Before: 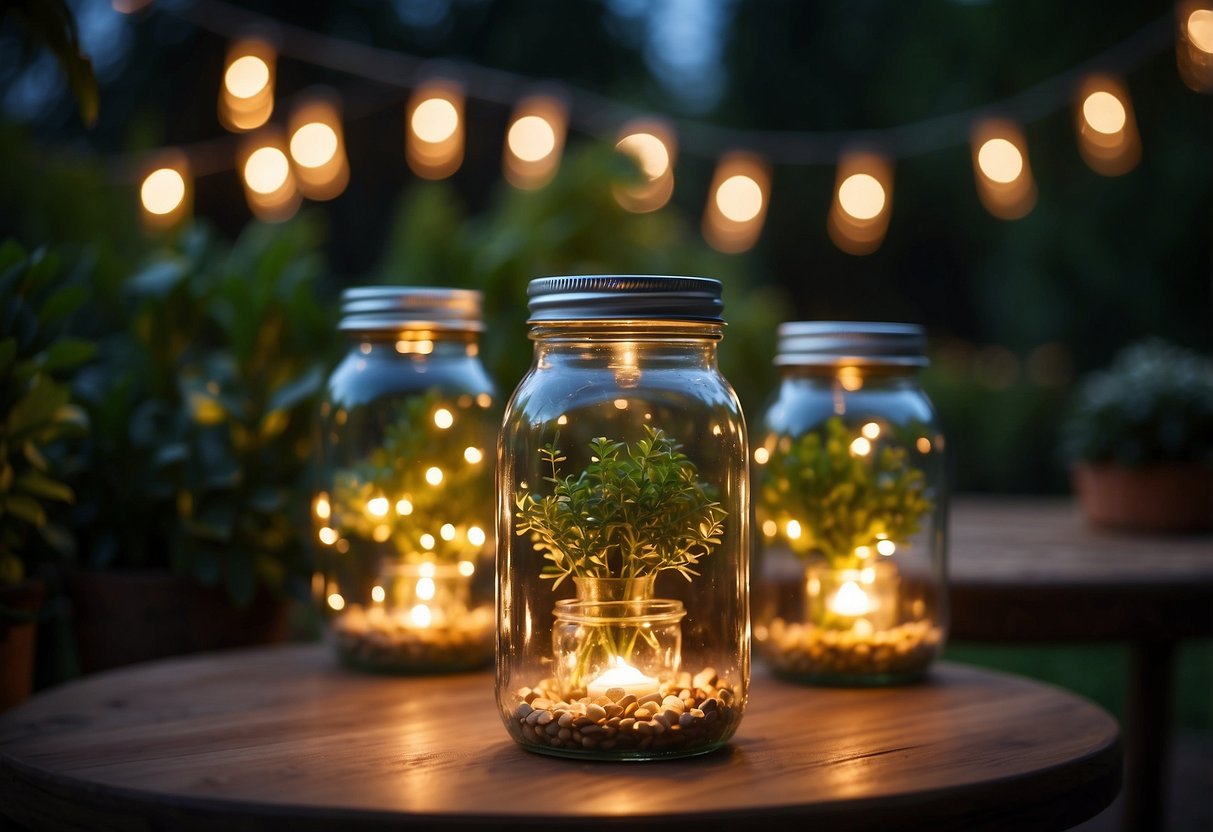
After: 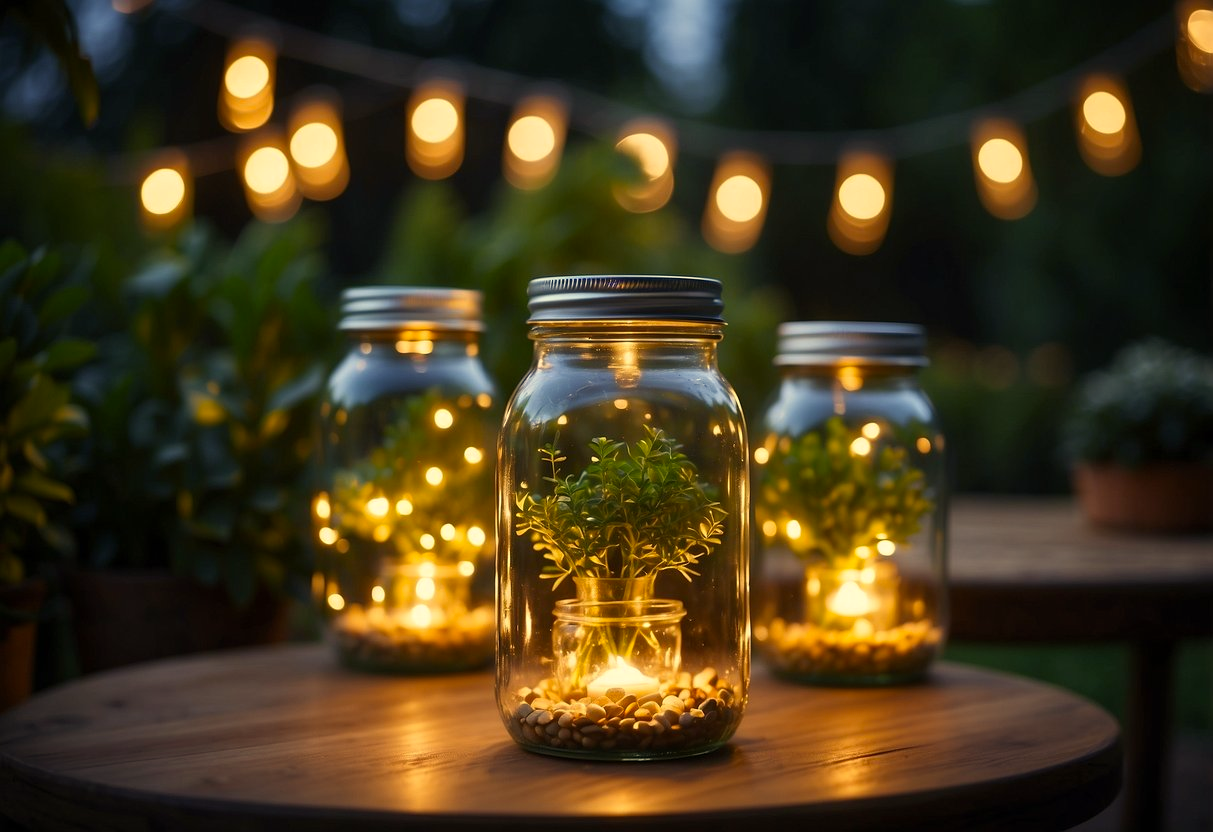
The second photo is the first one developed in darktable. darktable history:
color correction: highlights a* 2.73, highlights b* 22.71
